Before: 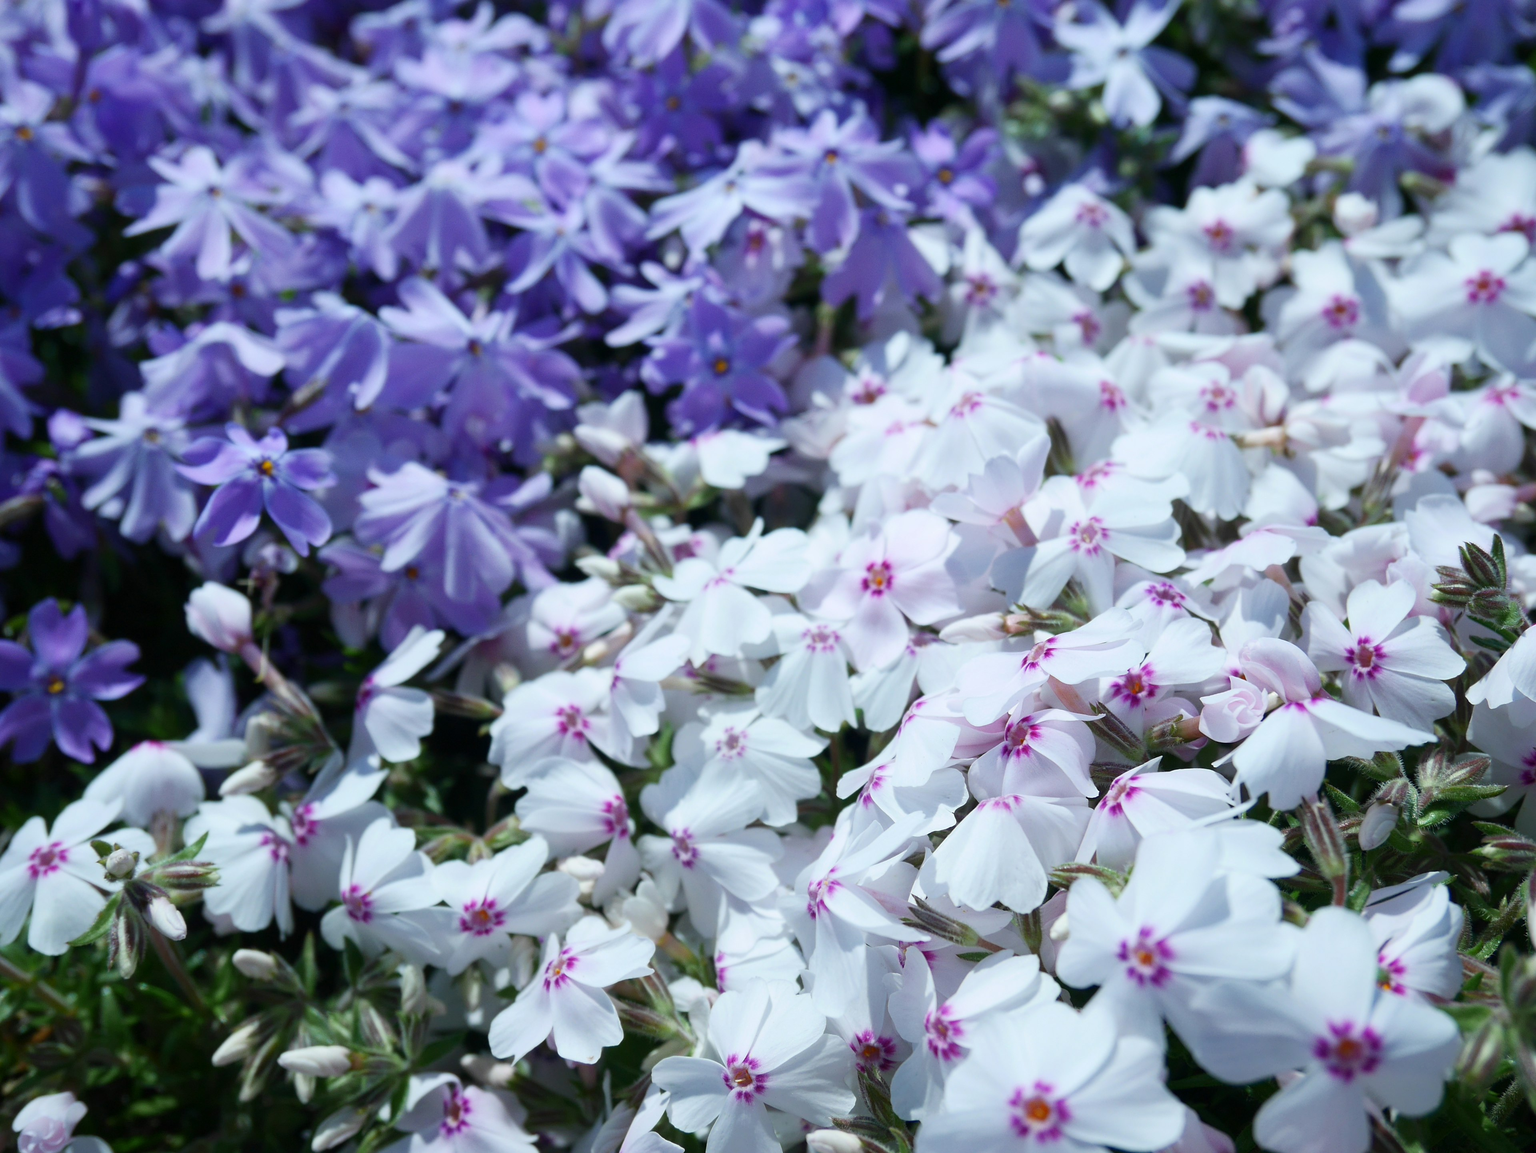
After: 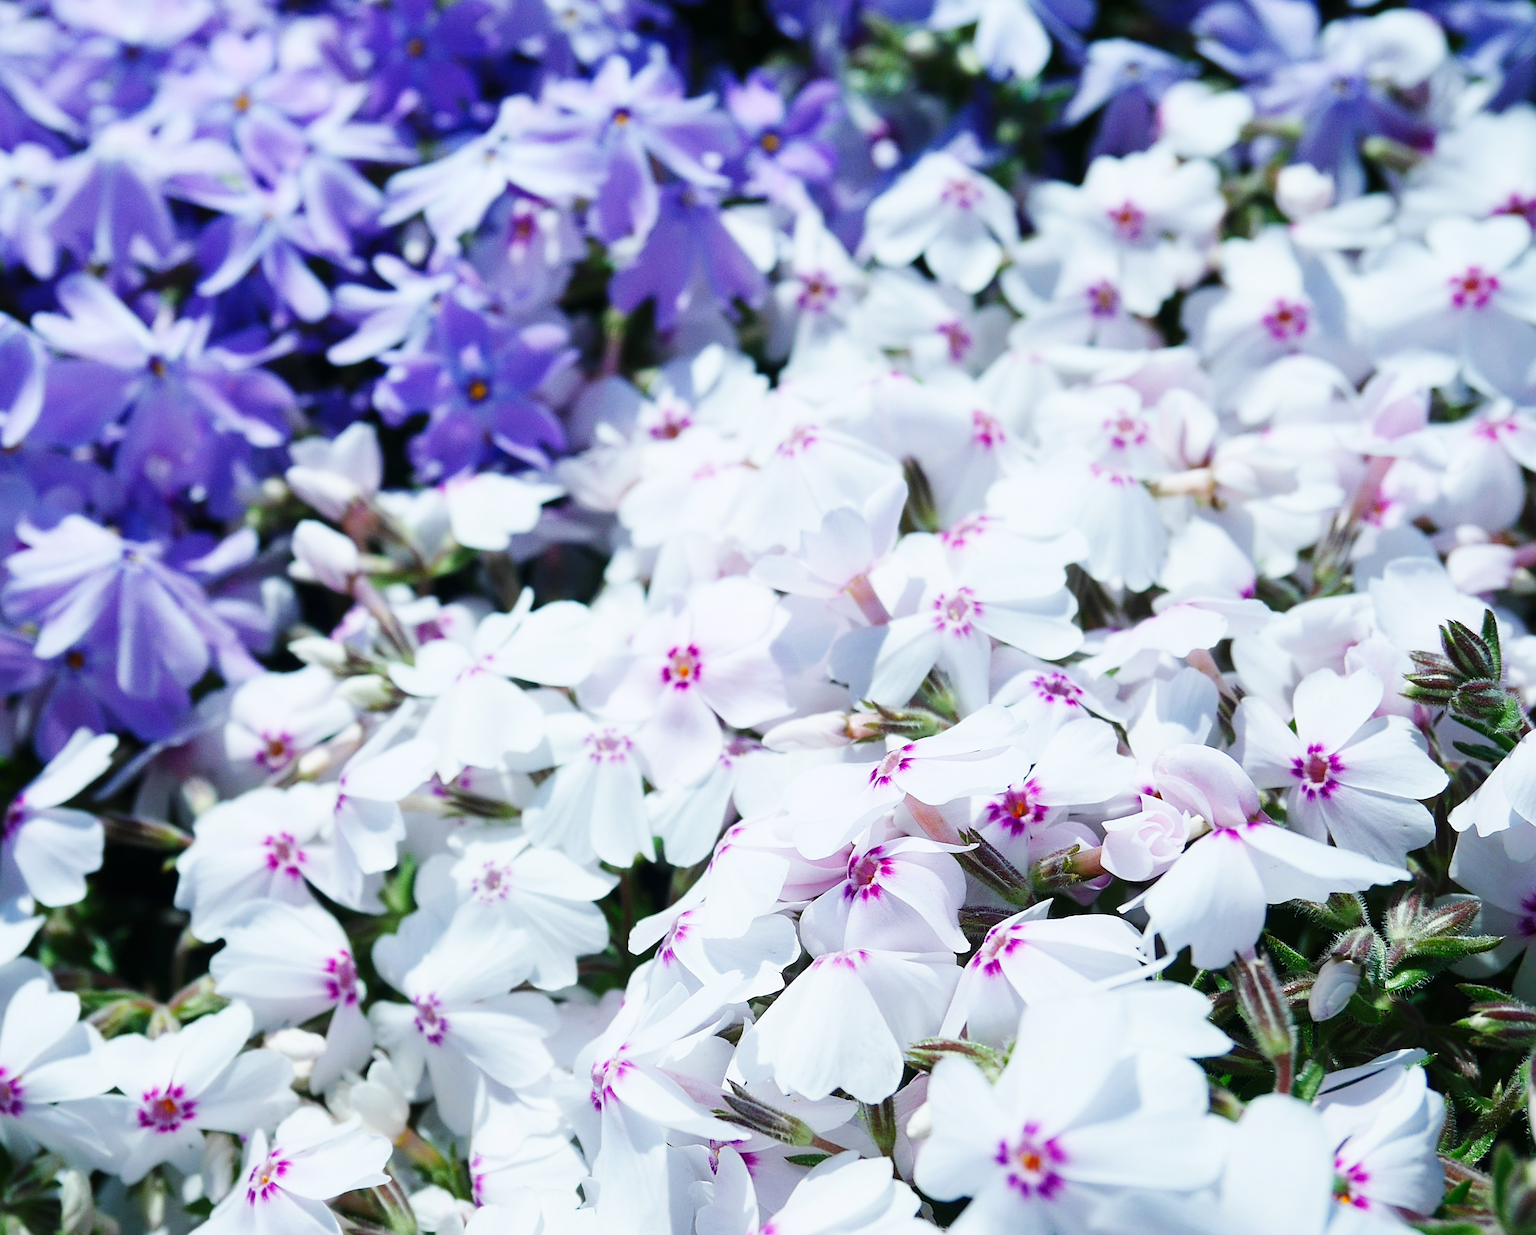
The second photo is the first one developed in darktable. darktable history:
crop: left 23.095%, top 5.827%, bottom 11.854%
sharpen: on, module defaults
base curve: curves: ch0 [(0, 0) (0.032, 0.025) (0.121, 0.166) (0.206, 0.329) (0.605, 0.79) (1, 1)], preserve colors none
